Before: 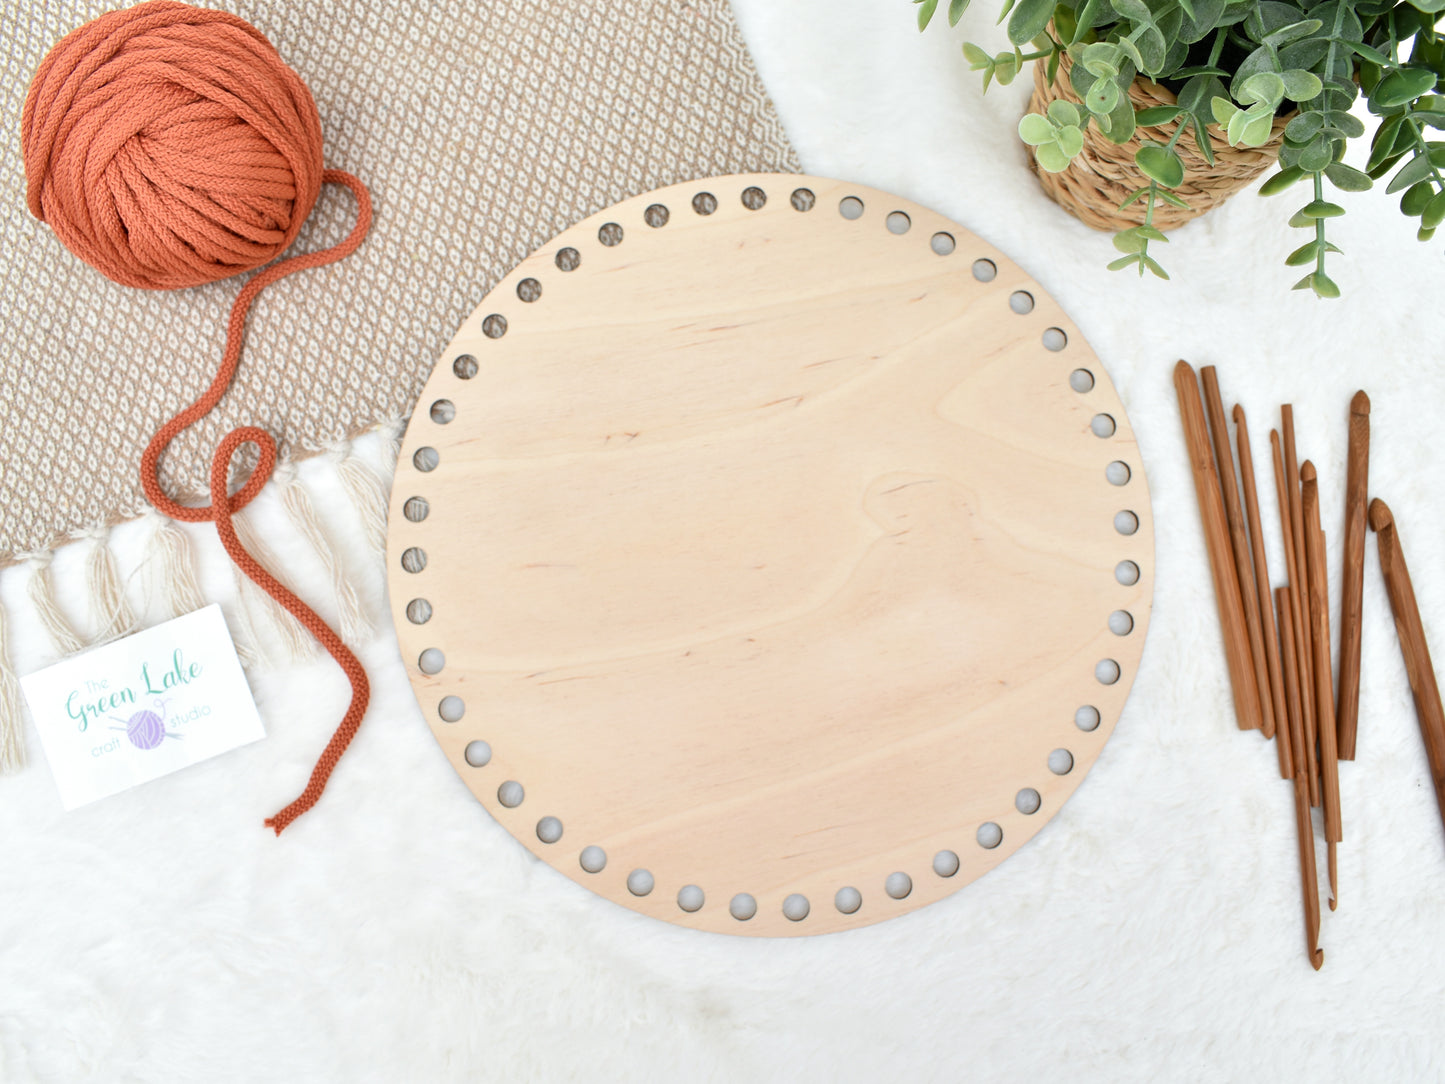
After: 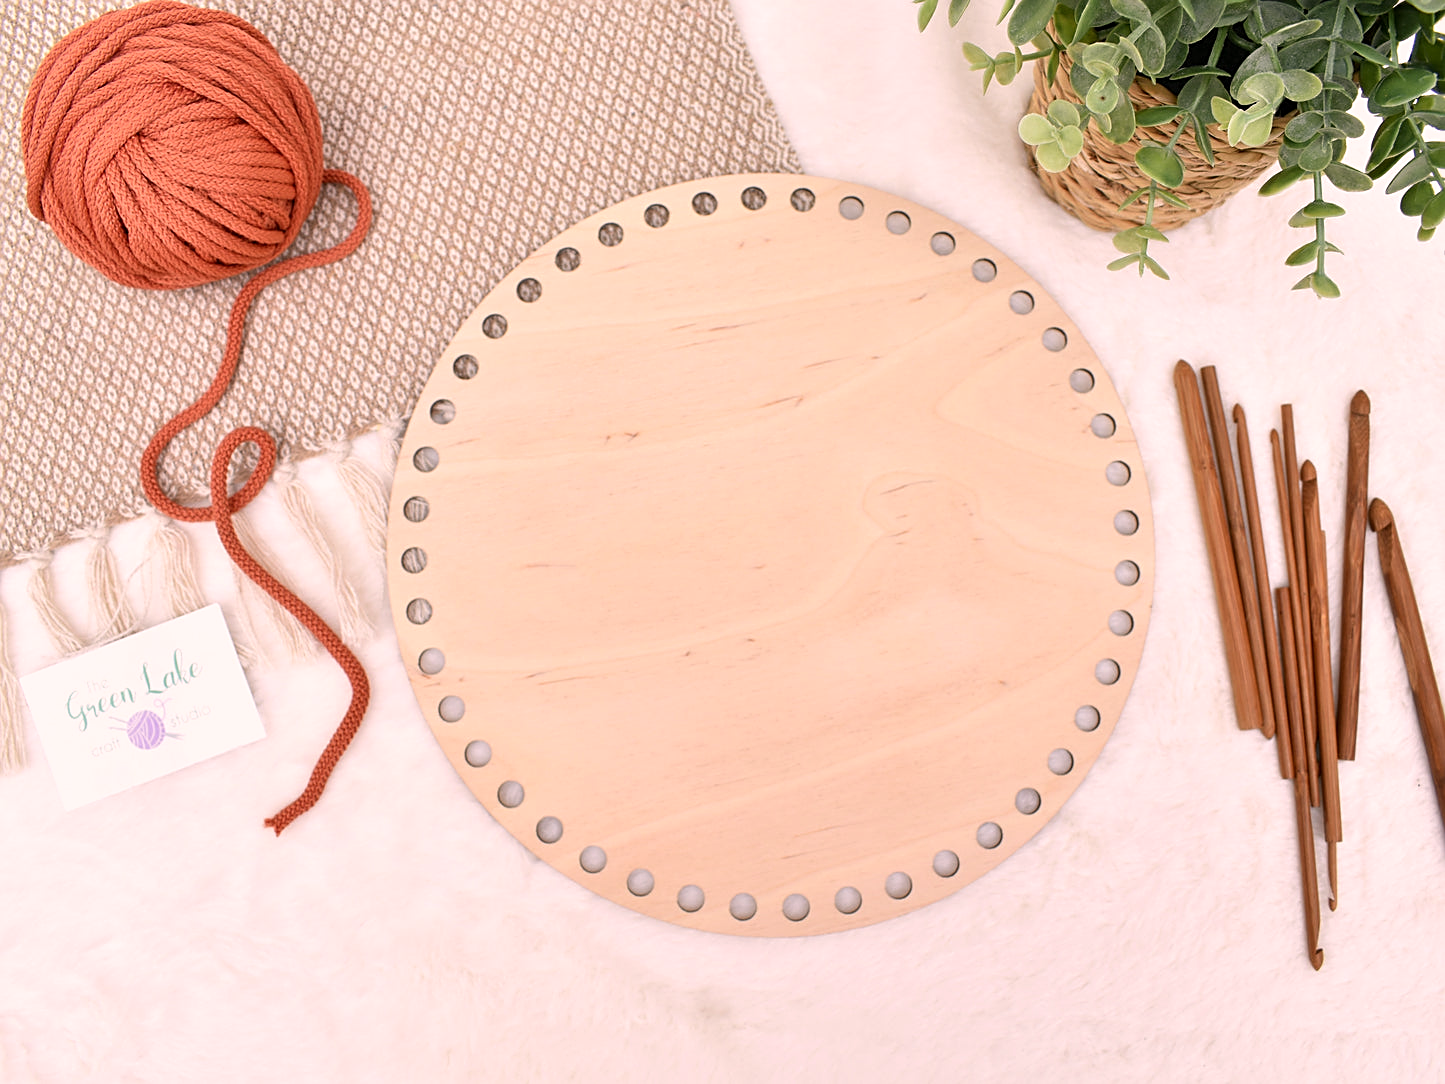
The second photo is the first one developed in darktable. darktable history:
sharpen: on, module defaults
color correction: highlights a* 12.23, highlights b* 5.41
